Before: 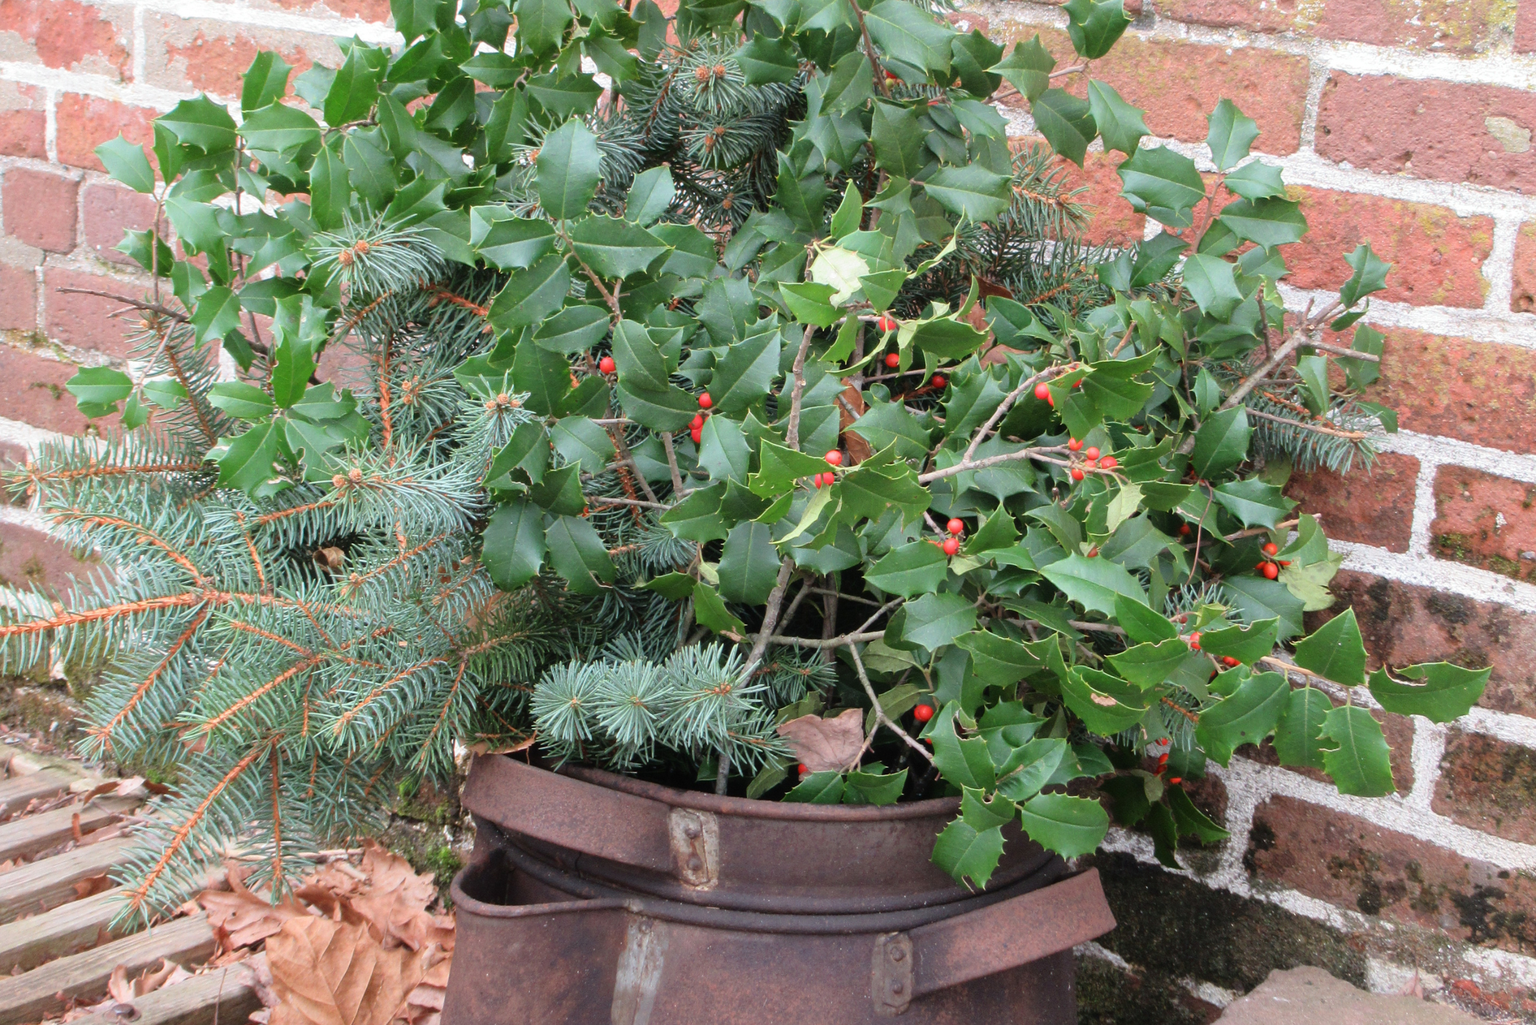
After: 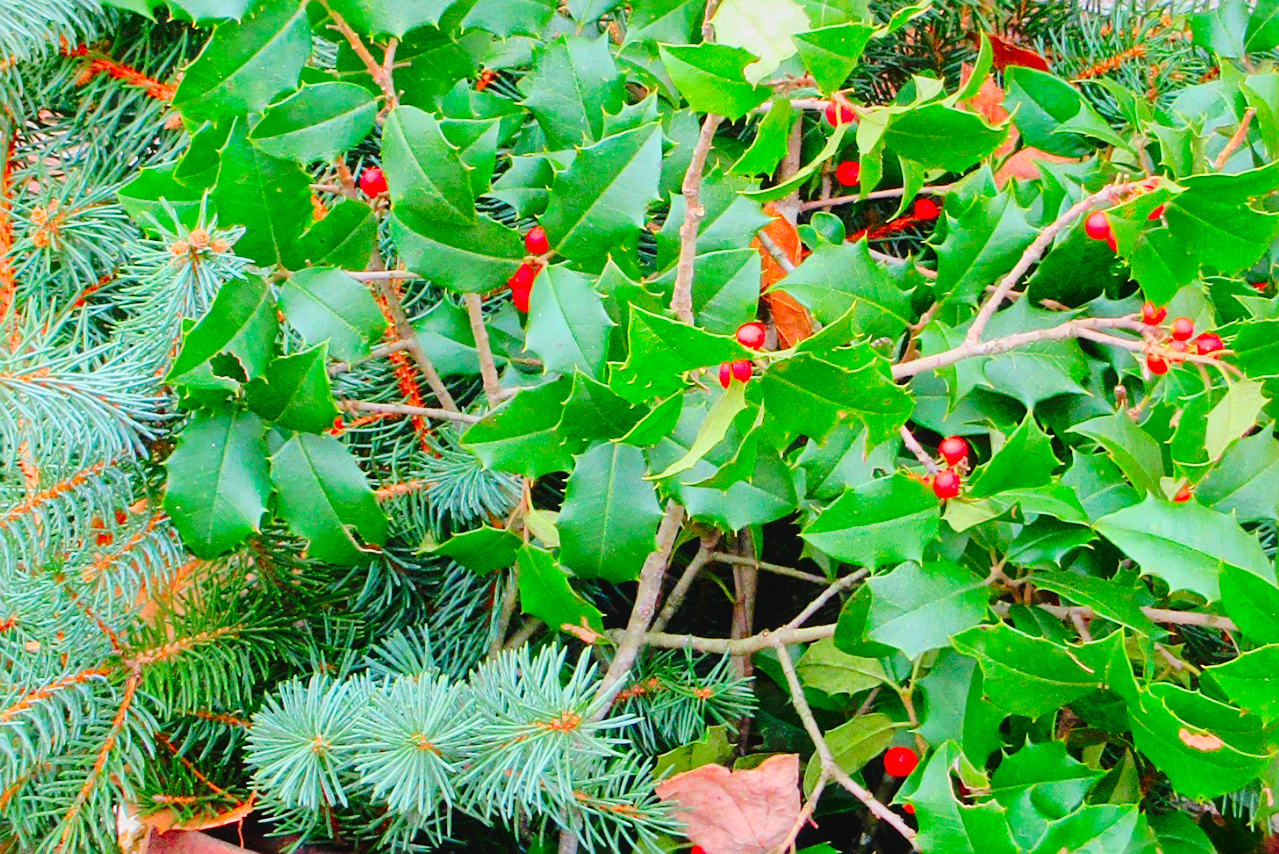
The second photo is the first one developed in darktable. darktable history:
tone curve: curves: ch0 [(0, 0) (0.003, 0.03) (0.011, 0.032) (0.025, 0.035) (0.044, 0.038) (0.069, 0.041) (0.1, 0.058) (0.136, 0.091) (0.177, 0.133) (0.224, 0.181) (0.277, 0.268) (0.335, 0.363) (0.399, 0.461) (0.468, 0.554) (0.543, 0.633) (0.623, 0.709) (0.709, 0.784) (0.801, 0.869) (0.898, 0.938) (1, 1)], preserve colors none
crop: left 25%, top 25%, right 25%, bottom 25%
color correction: saturation 2.15
exposure: black level correction 0.001, exposure 1.398 EV, compensate exposure bias true, compensate highlight preservation false
sharpen: on, module defaults
global tonemap: drago (1, 100), detail 1
